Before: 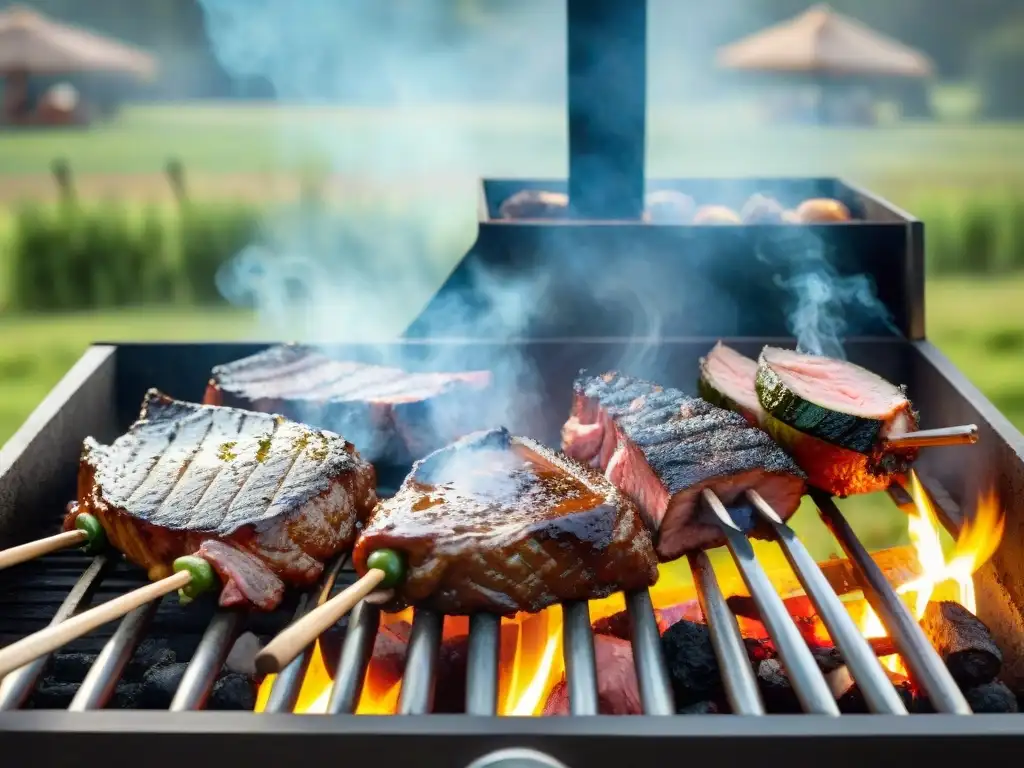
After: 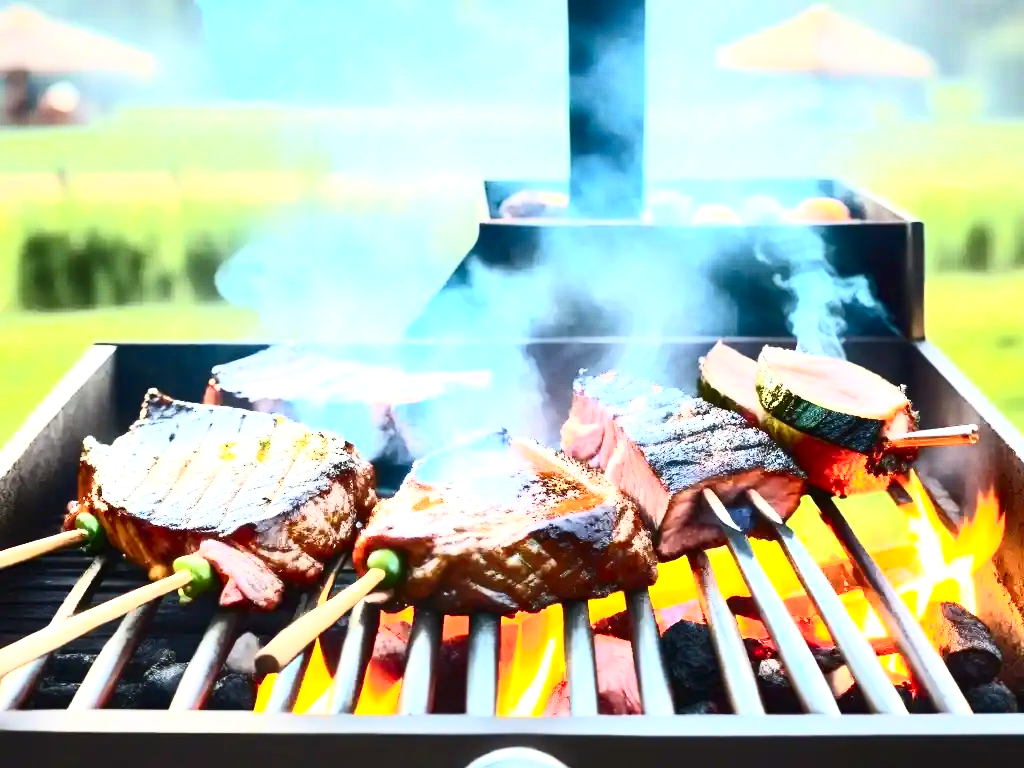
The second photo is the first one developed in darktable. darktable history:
exposure: black level correction 0, exposure 1.095 EV, compensate exposure bias true, compensate highlight preservation false
contrast brightness saturation: contrast 0.605, brightness 0.343, saturation 0.147
tone equalizer: mask exposure compensation -0.512 EV
